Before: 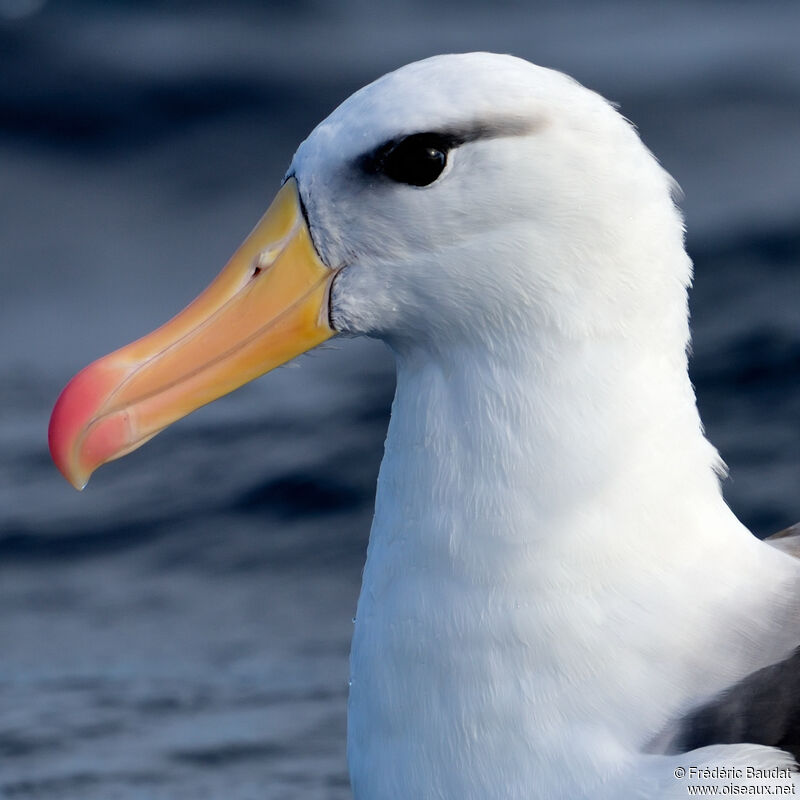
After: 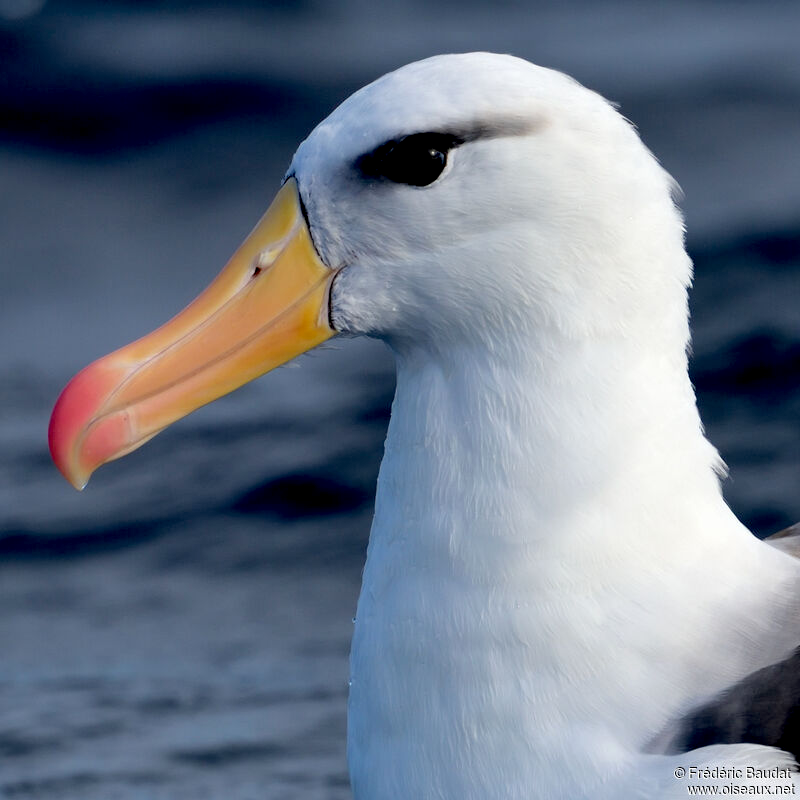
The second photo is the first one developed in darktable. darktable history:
exposure: black level correction 0.011, compensate exposure bias true, compensate highlight preservation false
